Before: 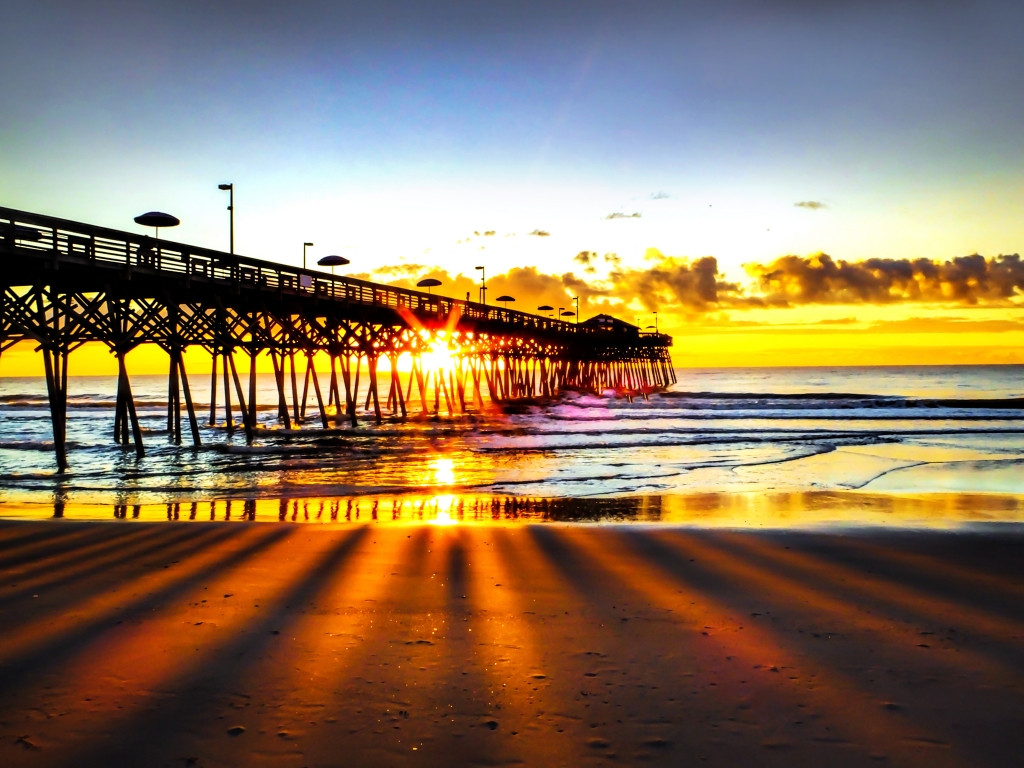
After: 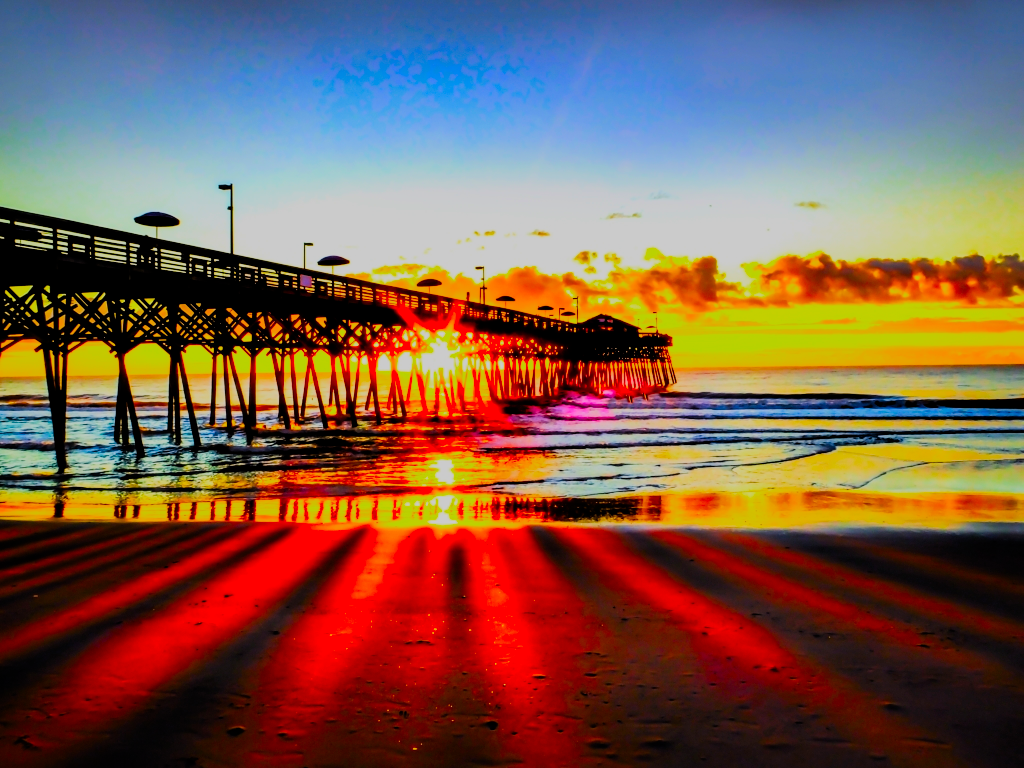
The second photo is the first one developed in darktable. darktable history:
color correction: highlights b* -0.001, saturation 2.1
filmic rgb: middle gray luminance 29.75%, black relative exposure -8.91 EV, white relative exposure 7 EV, threshold 3.03 EV, target black luminance 0%, hardness 2.98, latitude 1.62%, contrast 0.963, highlights saturation mix 5.69%, shadows ↔ highlights balance 12.09%, iterations of high-quality reconstruction 0, enable highlight reconstruction true
